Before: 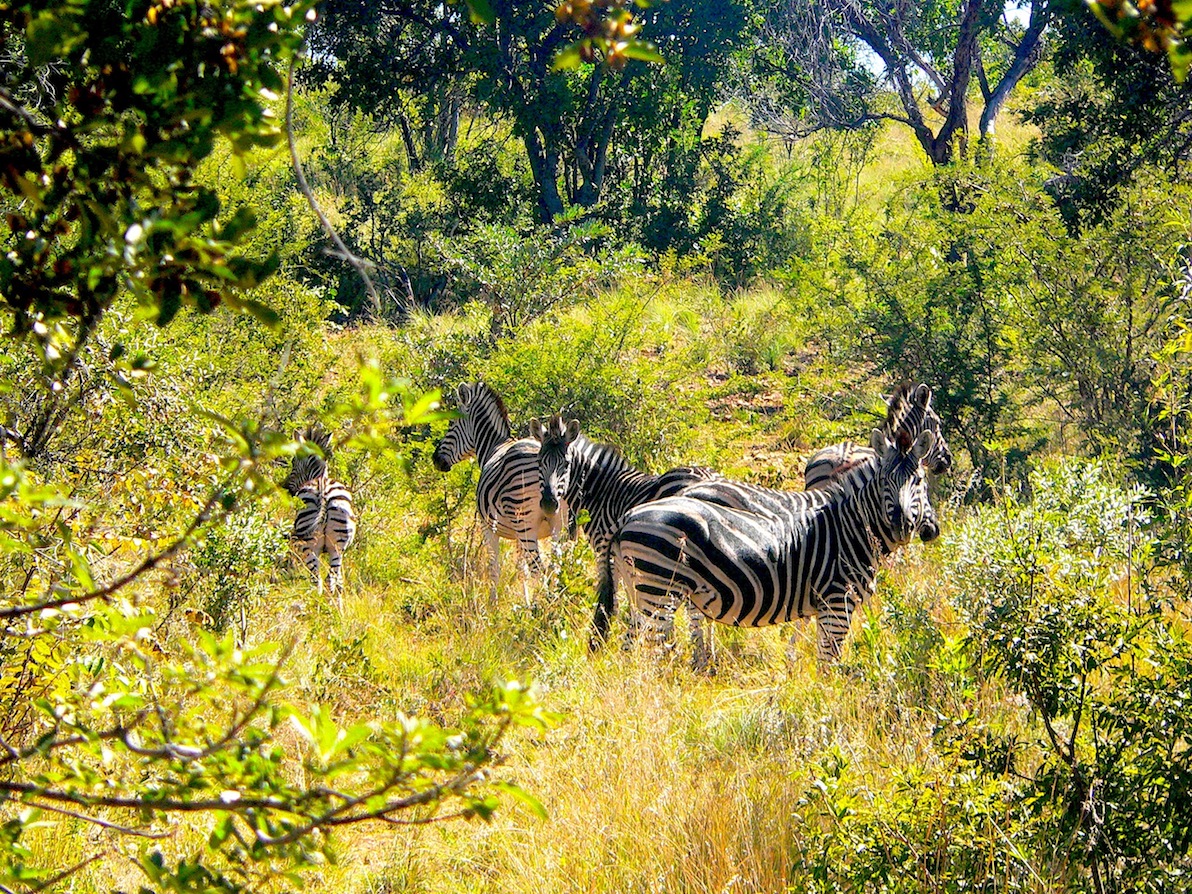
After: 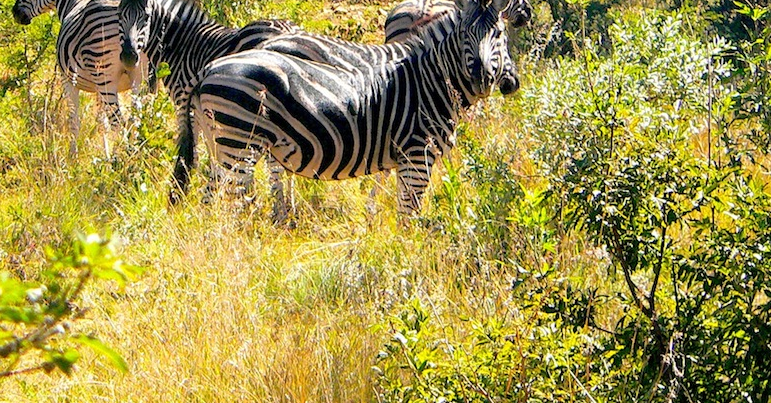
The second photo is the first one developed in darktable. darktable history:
crop and rotate: left 35.316%, top 50.072%, bottom 4.813%
